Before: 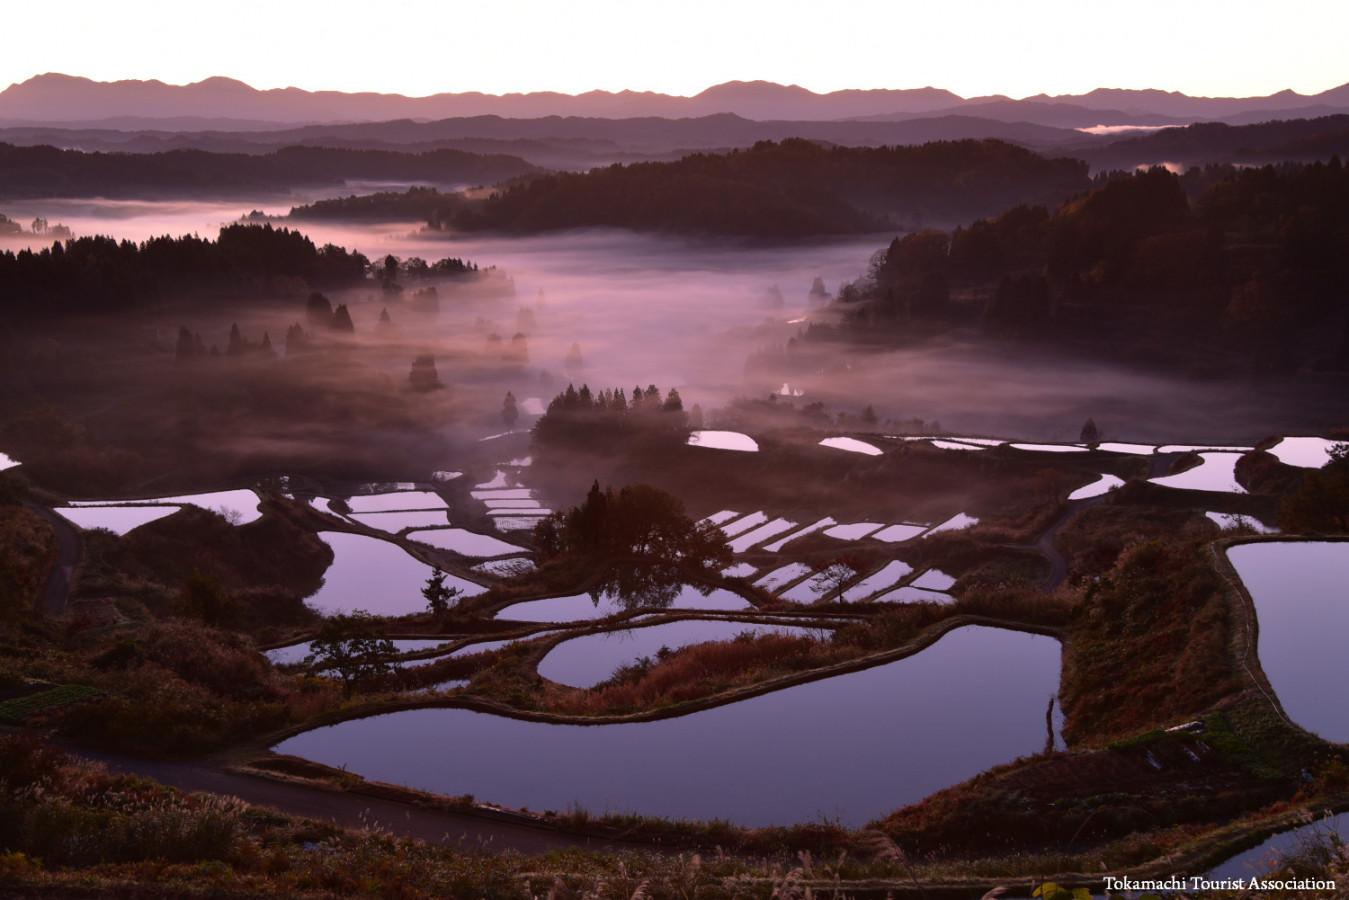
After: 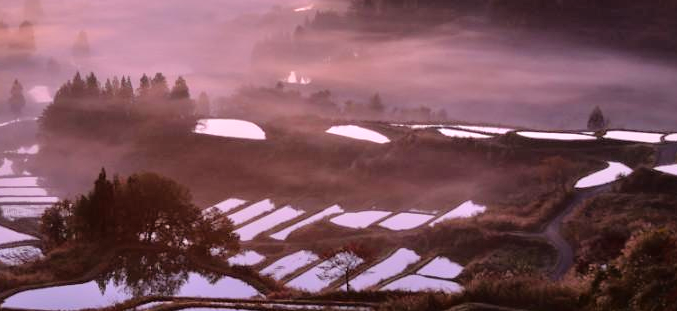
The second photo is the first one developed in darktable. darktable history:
tone equalizer: -7 EV 0.15 EV, -6 EV 0.6 EV, -5 EV 1.15 EV, -4 EV 1.33 EV, -3 EV 1.15 EV, -2 EV 0.6 EV, -1 EV 0.15 EV, mask exposure compensation -0.5 EV
crop: left 36.607%, top 34.735%, right 13.146%, bottom 30.611%
